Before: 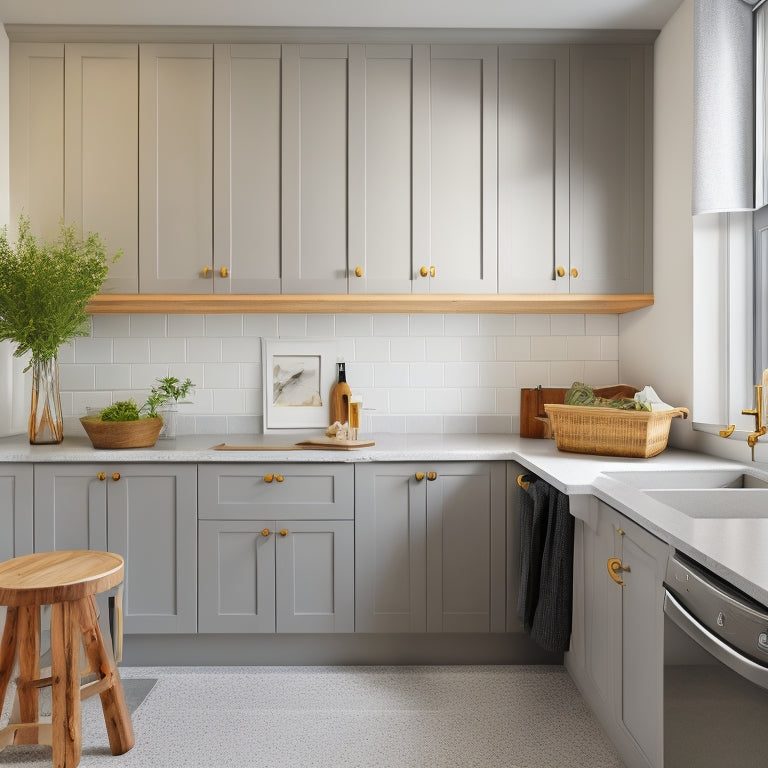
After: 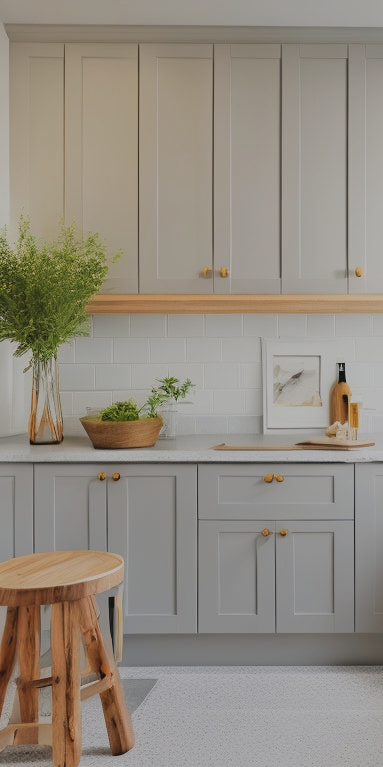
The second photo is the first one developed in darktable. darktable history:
filmic rgb: black relative exposure -6.05 EV, white relative exposure 6.97 EV, hardness 2.24
crop and rotate: left 0.031%, top 0%, right 50.07%
contrast brightness saturation: contrast -0.097, saturation -0.09
